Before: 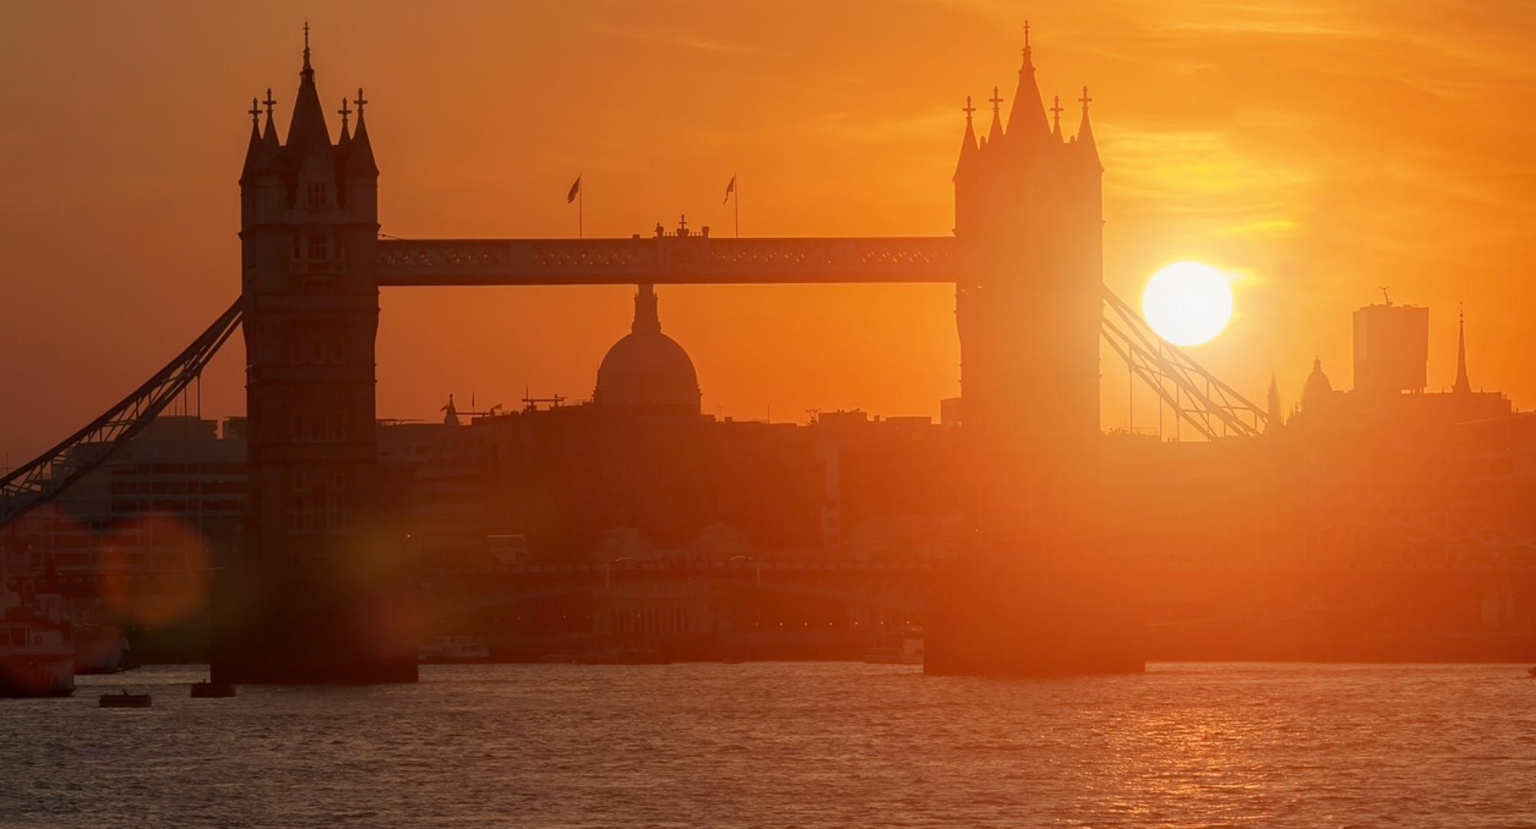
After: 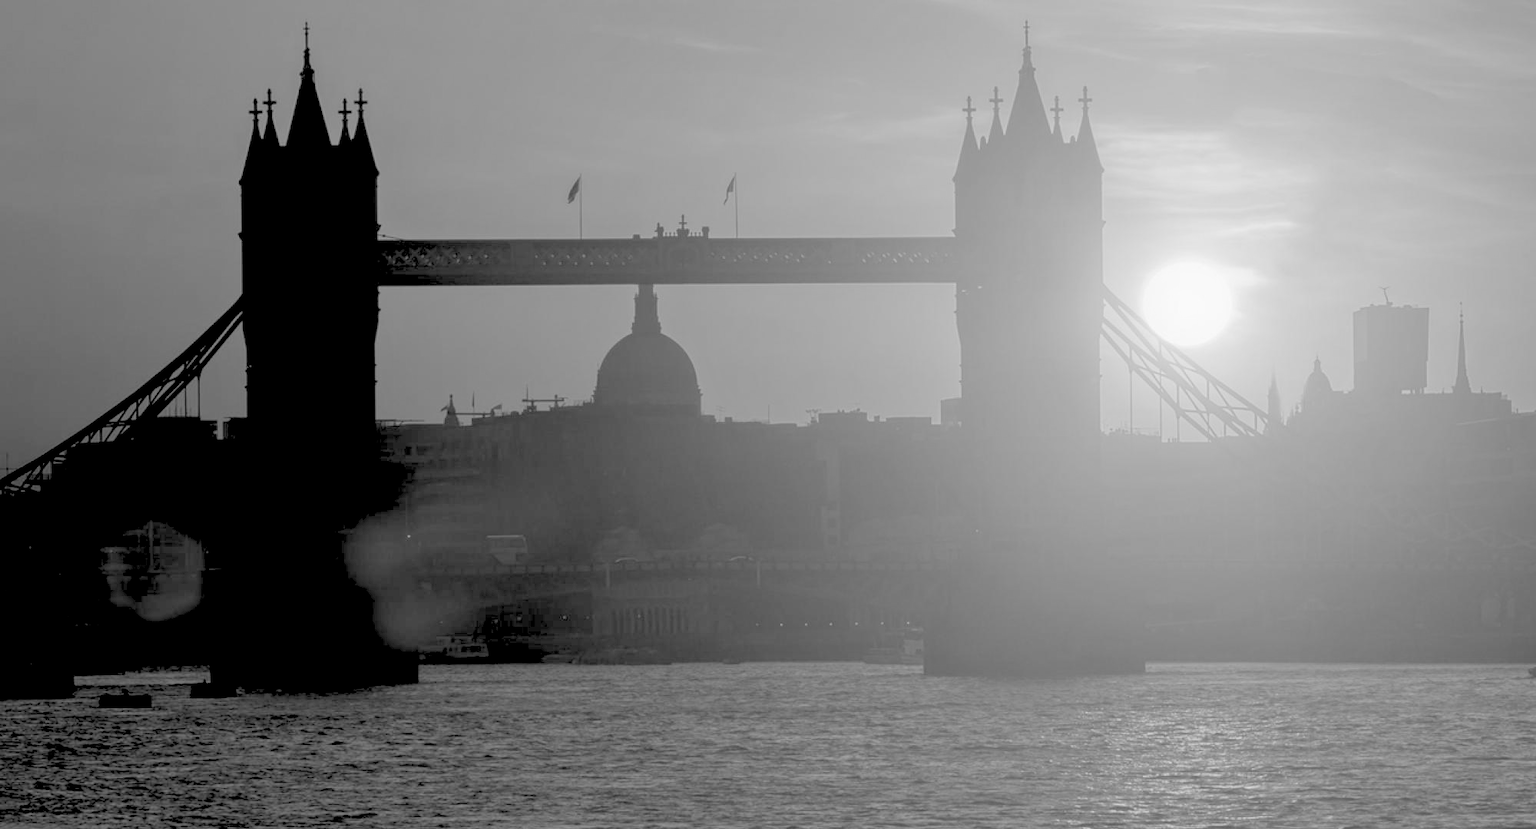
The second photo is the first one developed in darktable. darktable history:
monochrome: on, module defaults
rgb levels: levels [[0.027, 0.429, 0.996], [0, 0.5, 1], [0, 0.5, 1]]
